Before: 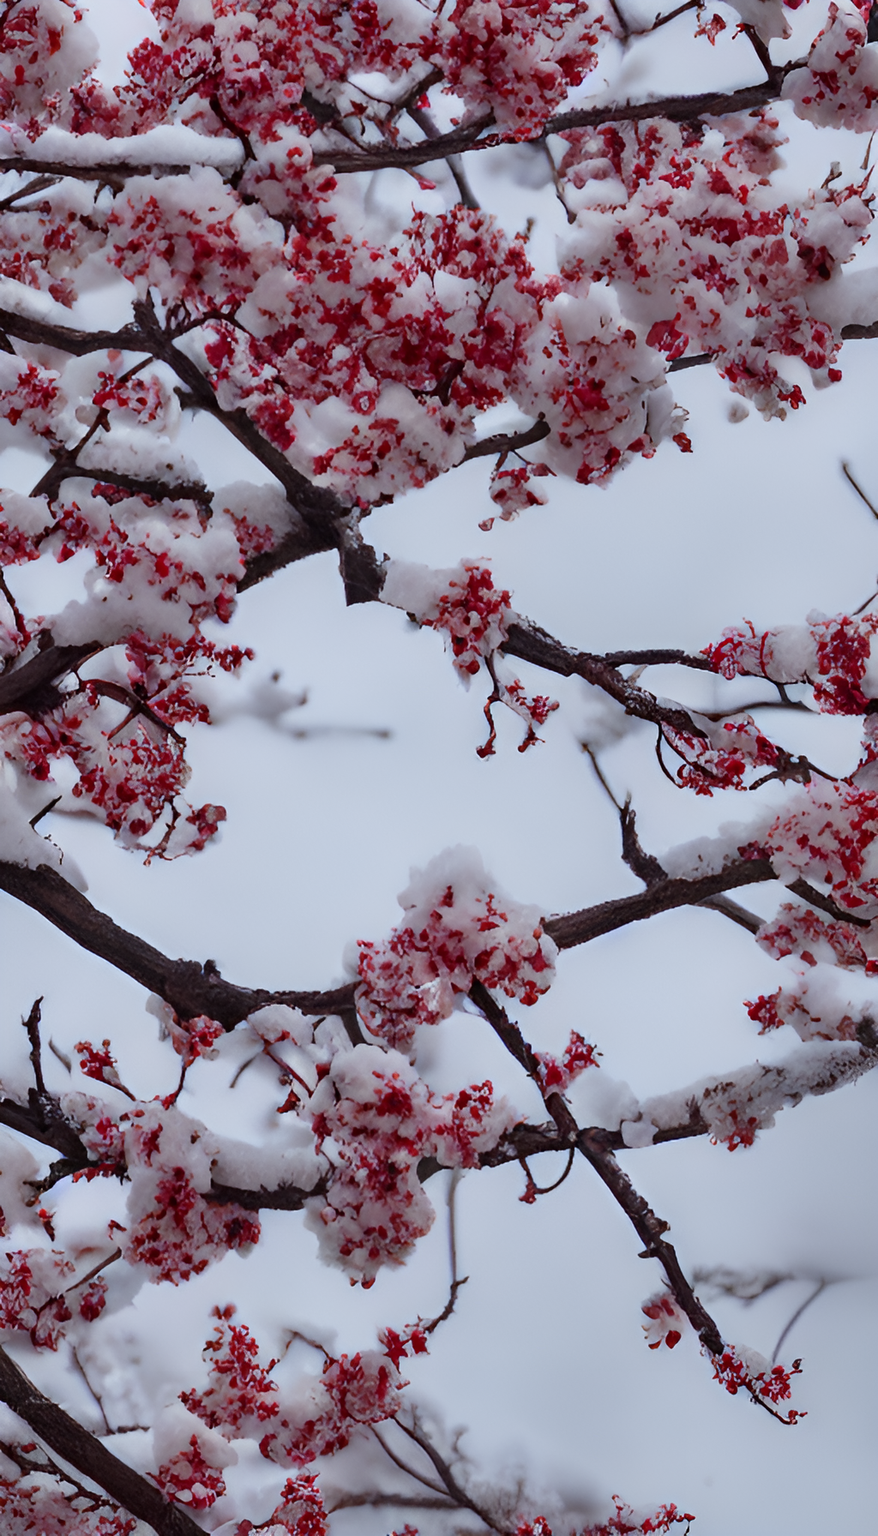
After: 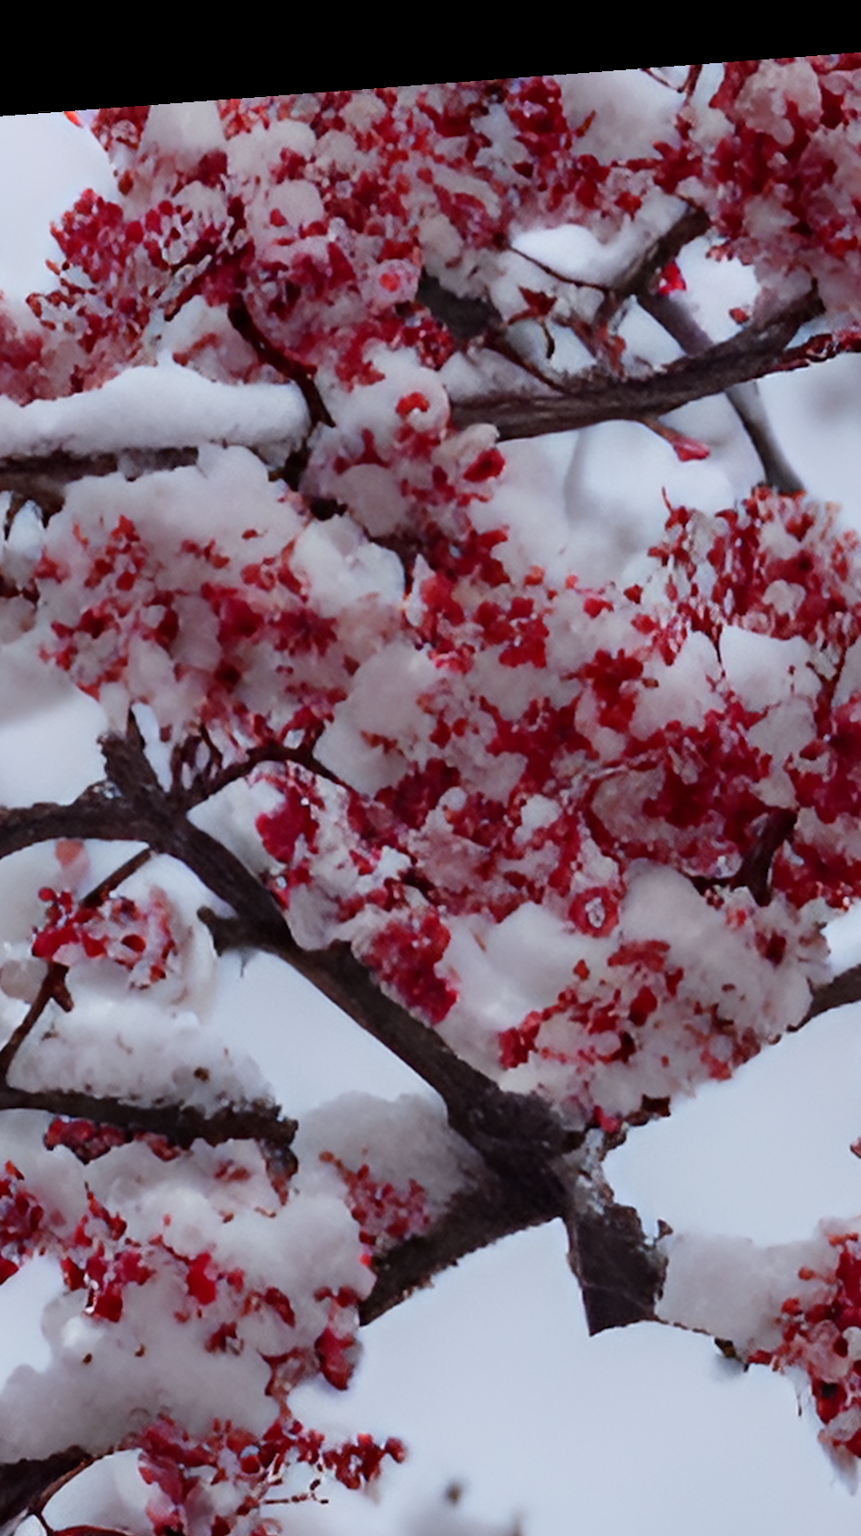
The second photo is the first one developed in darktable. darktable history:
rotate and perspective: rotation -4.25°, automatic cropping off
crop and rotate: left 10.817%, top 0.062%, right 47.194%, bottom 53.626%
